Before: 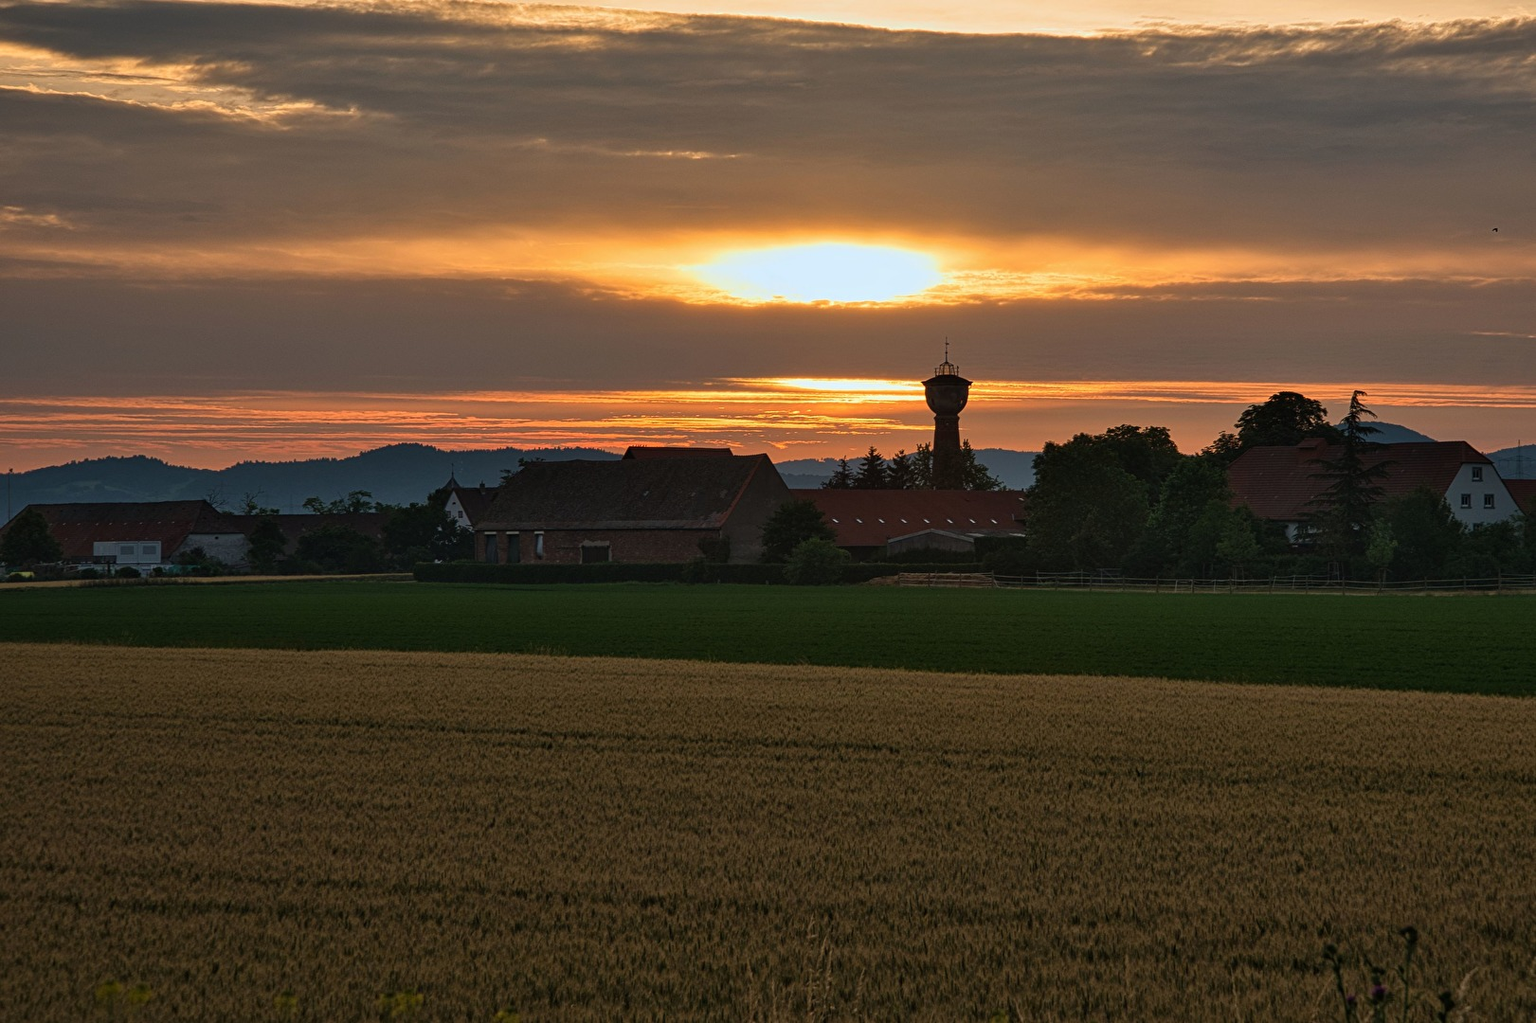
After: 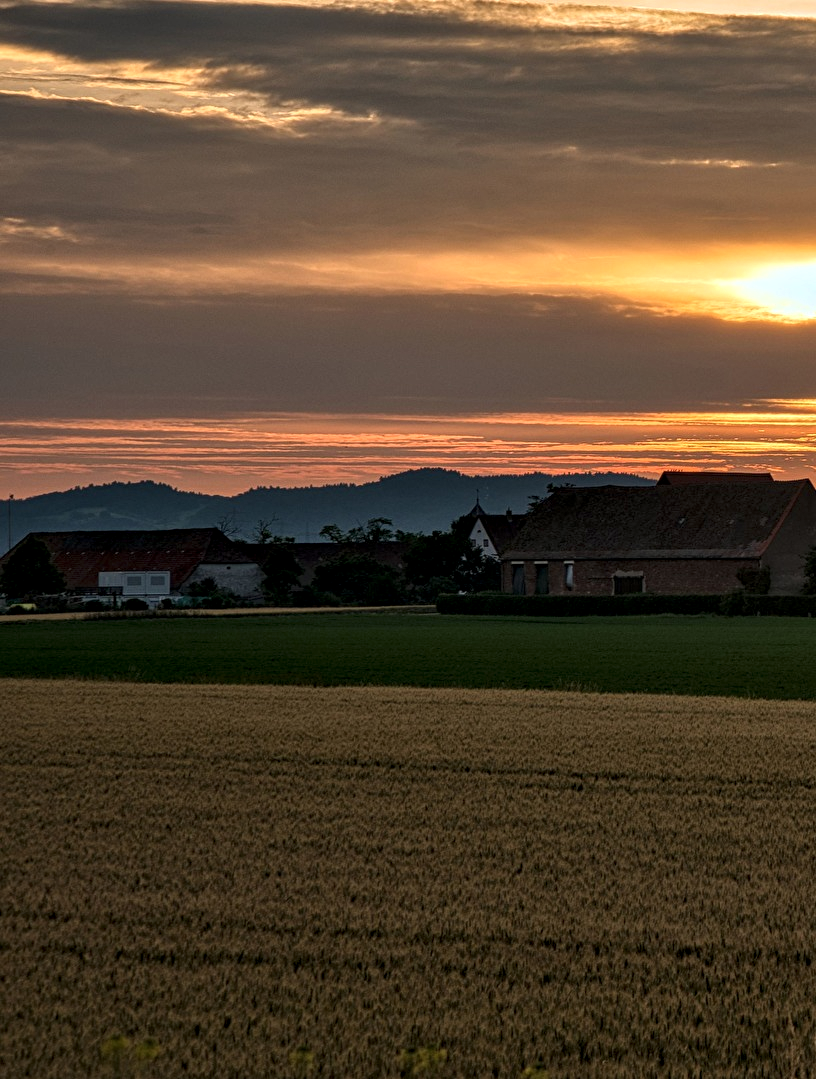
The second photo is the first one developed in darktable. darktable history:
local contrast: detail 150%
crop and rotate: left 0.021%, top 0%, right 49.609%
